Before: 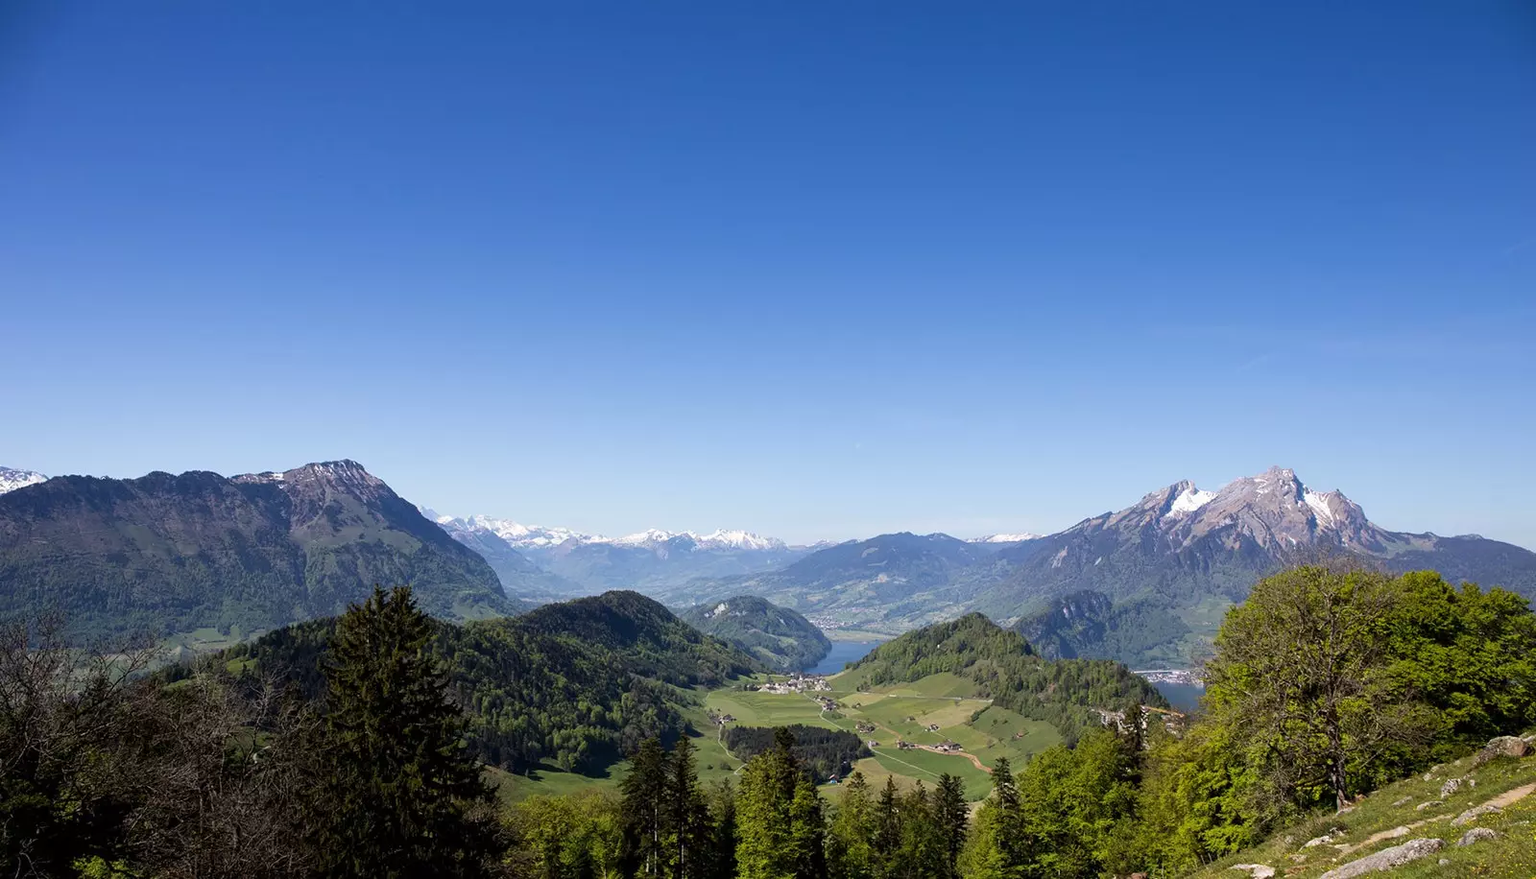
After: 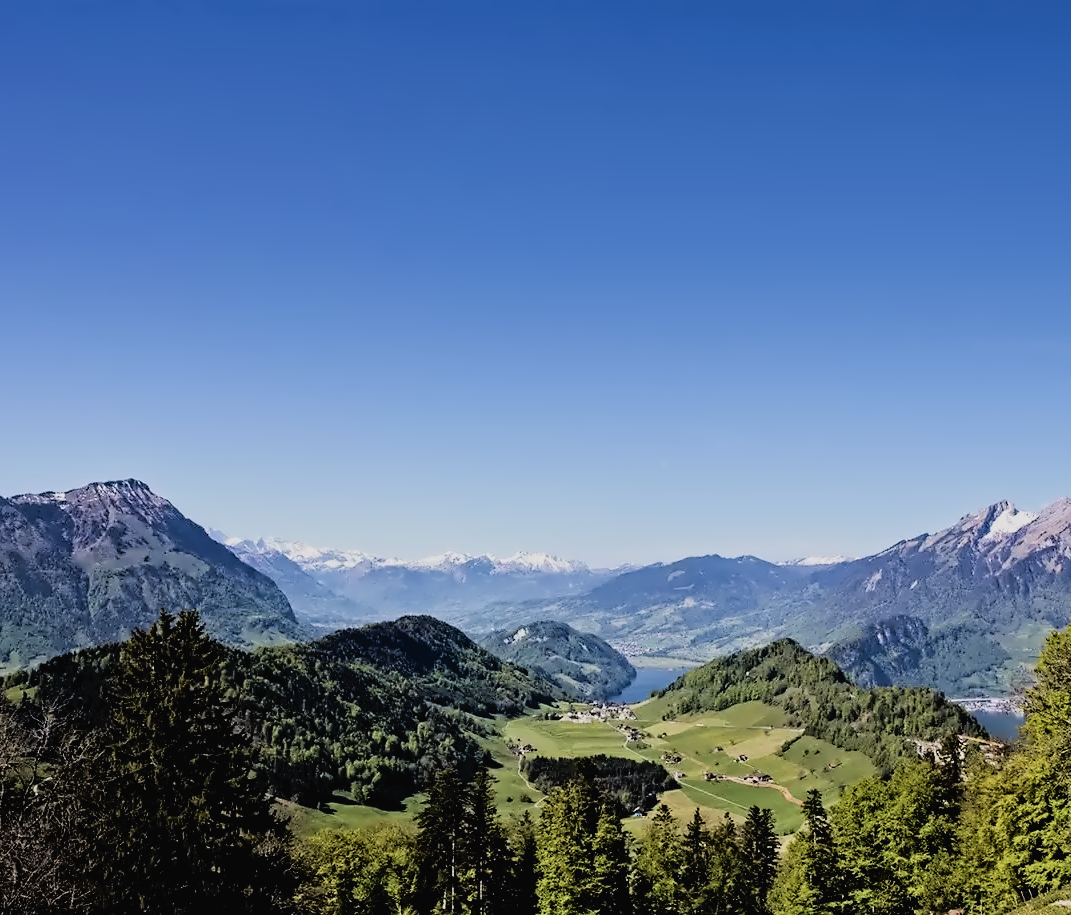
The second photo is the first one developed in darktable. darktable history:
haze removal: compatibility mode true, adaptive false
tone curve: curves: ch0 [(0, 0) (0.003, 0.032) (0.011, 0.033) (0.025, 0.036) (0.044, 0.046) (0.069, 0.069) (0.1, 0.108) (0.136, 0.157) (0.177, 0.208) (0.224, 0.256) (0.277, 0.313) (0.335, 0.379) (0.399, 0.444) (0.468, 0.514) (0.543, 0.595) (0.623, 0.687) (0.709, 0.772) (0.801, 0.854) (0.898, 0.933) (1, 1)], color space Lab, independent channels, preserve colors none
filmic rgb: black relative exposure -6.06 EV, white relative exposure 6.95 EV, hardness 2.27
contrast equalizer: y [[0.5, 0.542, 0.583, 0.625, 0.667, 0.708], [0.5 ×6], [0.5 ×6], [0, 0.033, 0.067, 0.1, 0.133, 0.167], [0, 0.05, 0.1, 0.15, 0.2, 0.25]]
crop and rotate: left 14.426%, right 18.598%
velvia: strength 27.27%
